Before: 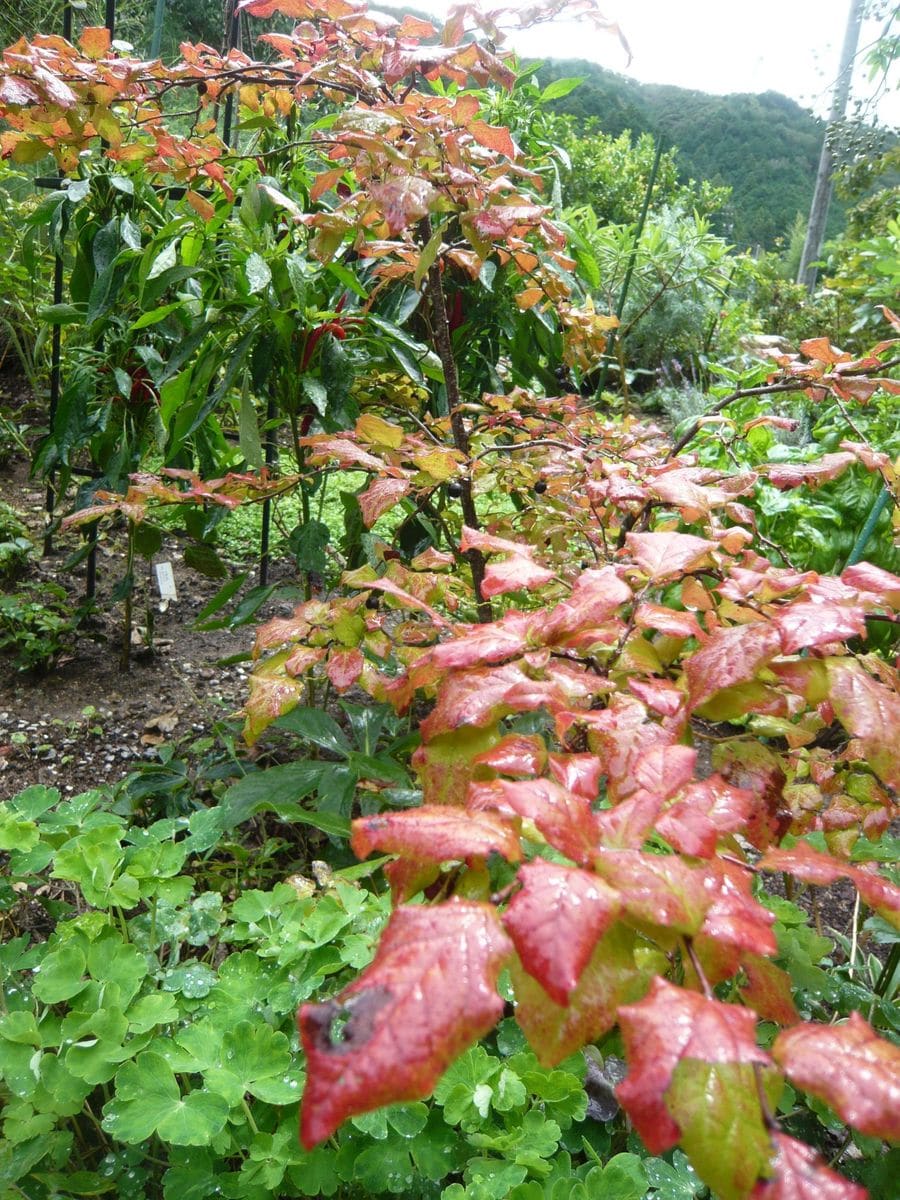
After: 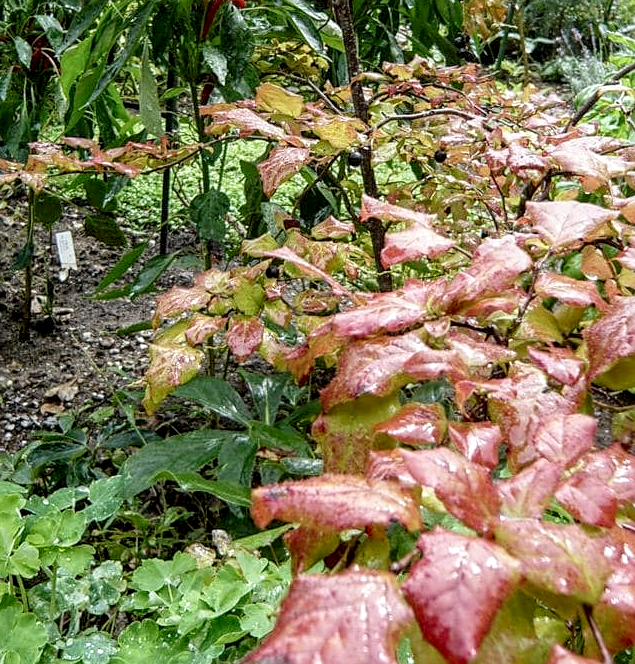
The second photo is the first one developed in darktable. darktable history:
filmic rgb: black relative exposure -15.03 EV, white relative exposure 3 EV, threshold 3.06 EV, target black luminance 0%, hardness 9.26, latitude 98.97%, contrast 0.914, shadows ↔ highlights balance 0.329%, add noise in highlights 0.002, preserve chrominance no, color science v3 (2019), use custom middle-gray values true, contrast in highlights soft, enable highlight reconstruction true
sharpen: on, module defaults
local contrast: detail 160%
crop: left 11.149%, top 27.602%, right 18.238%, bottom 17.007%
tone equalizer: on, module defaults
